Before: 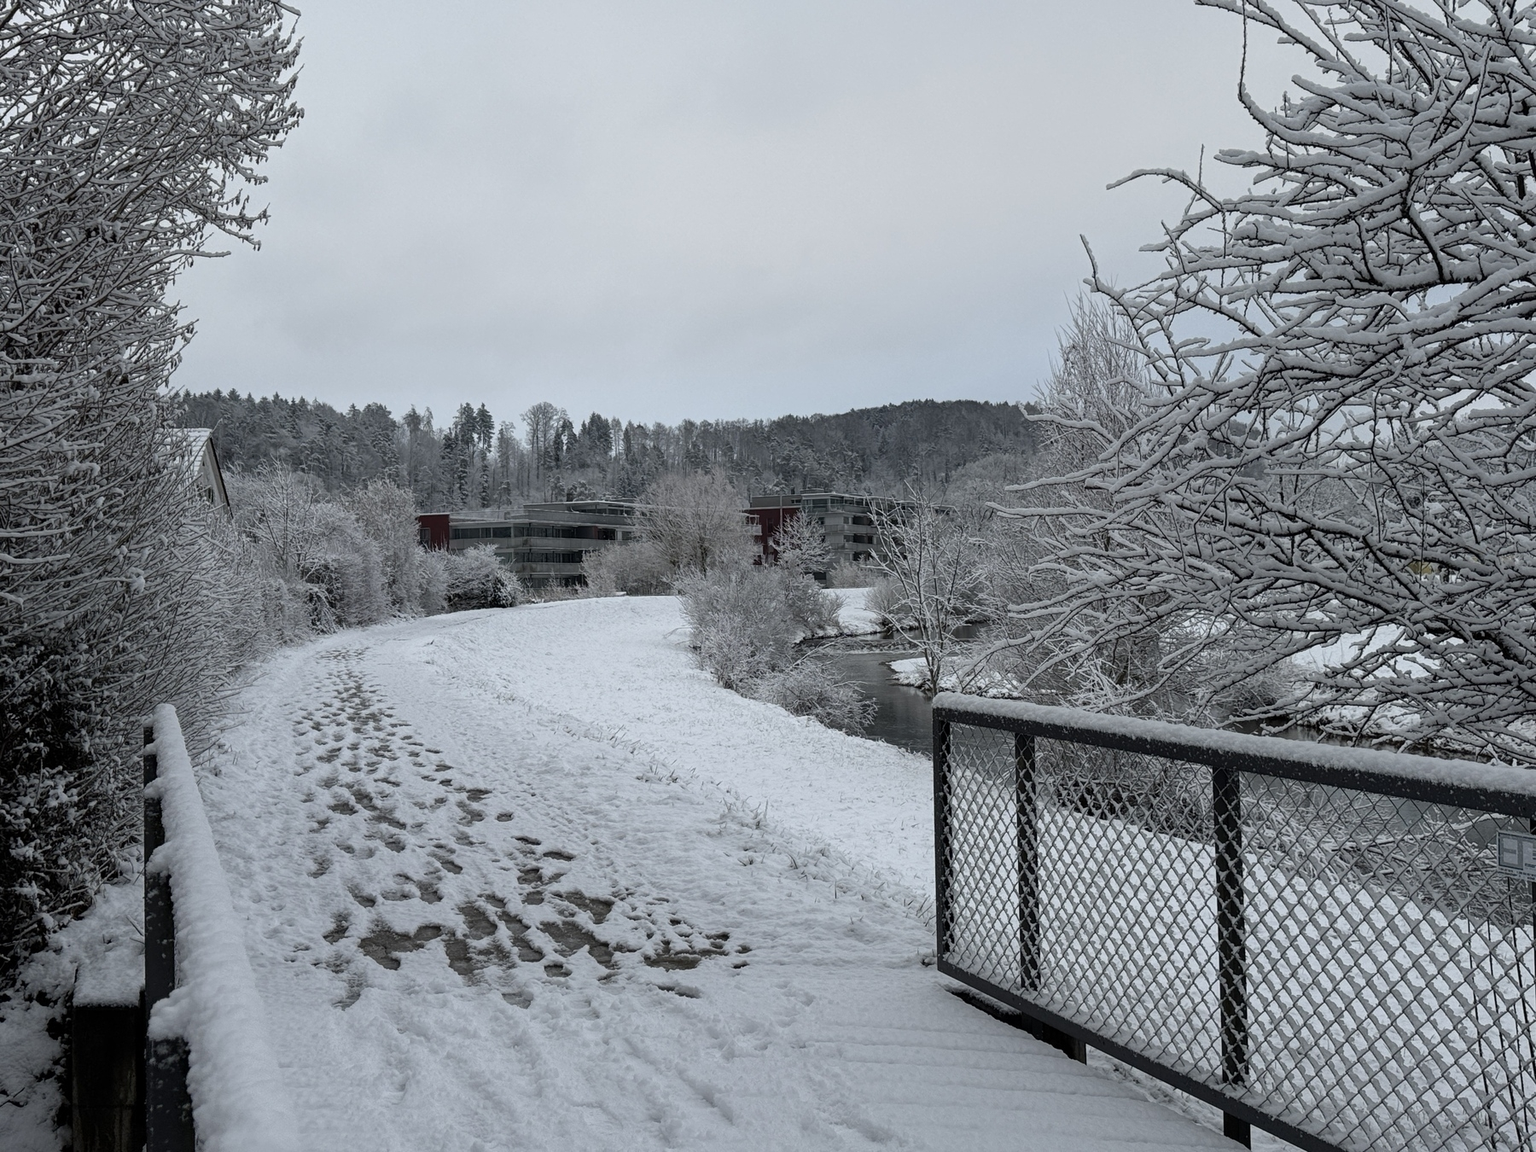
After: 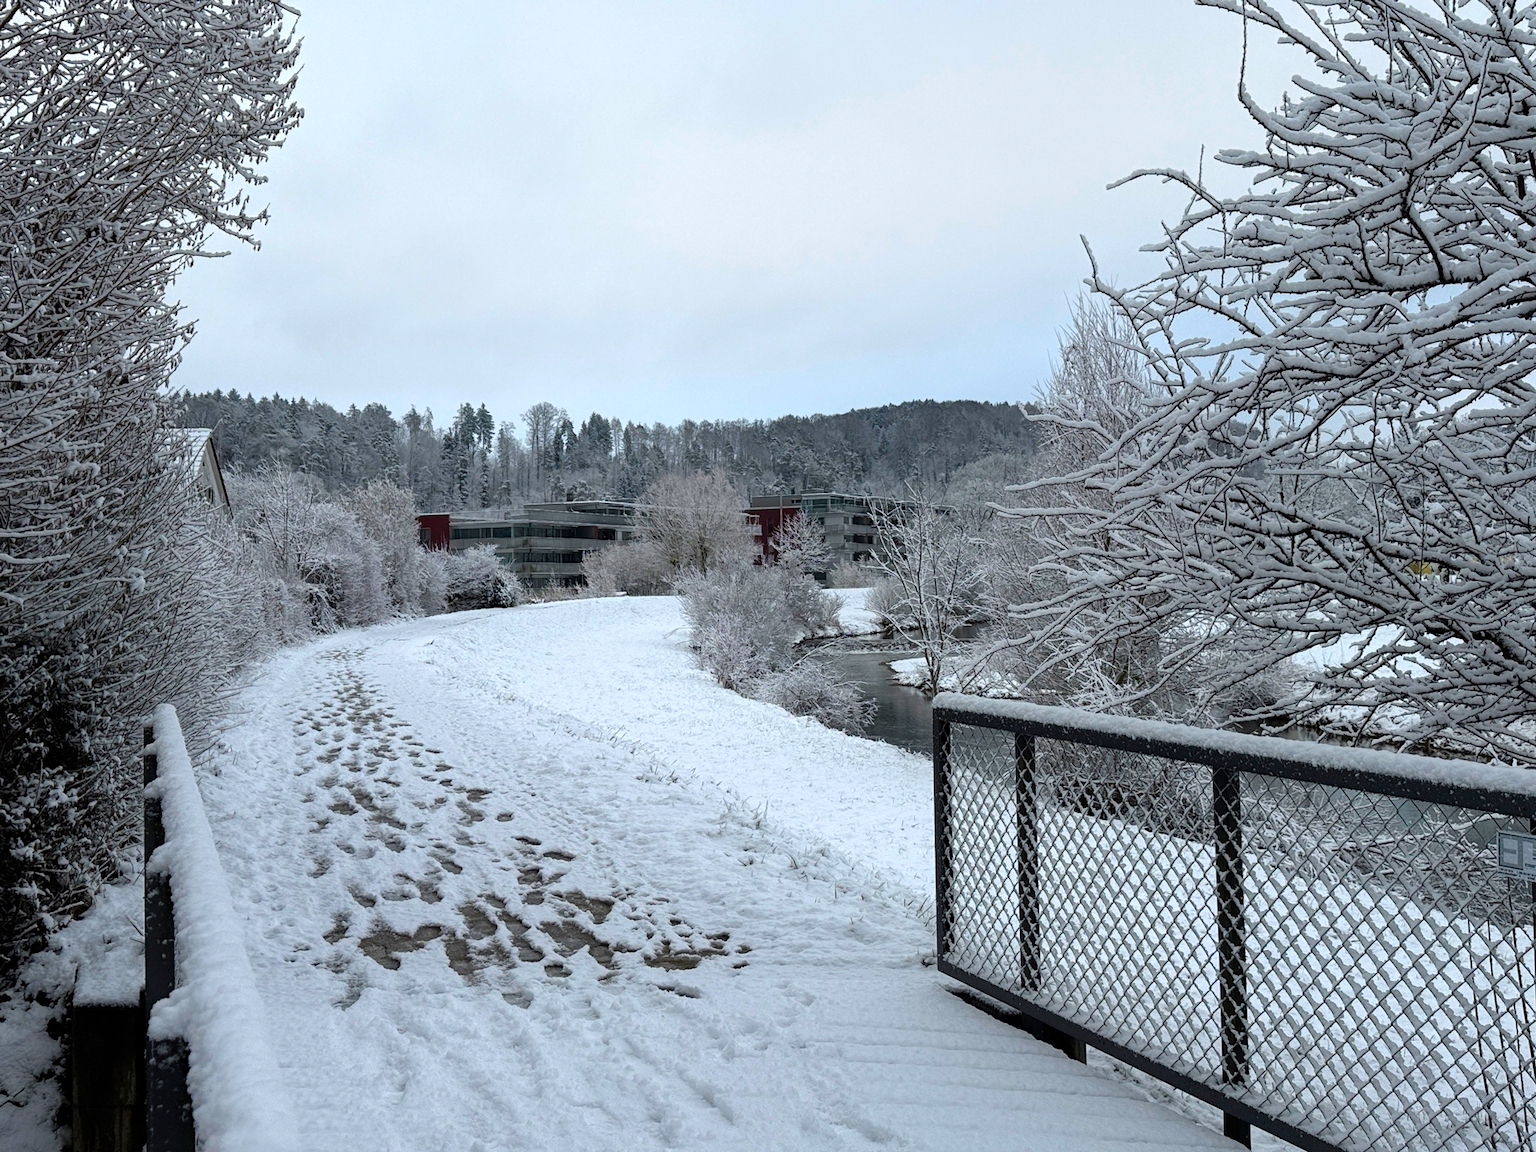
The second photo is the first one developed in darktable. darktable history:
tone equalizer: -8 EV -0.431 EV, -7 EV -0.376 EV, -6 EV -0.329 EV, -5 EV -0.195 EV, -3 EV 0.22 EV, -2 EV 0.34 EV, -1 EV 0.388 EV, +0 EV 0.426 EV
color balance rgb: power › hue 209.87°, linear chroma grading › global chroma 20.448%, perceptual saturation grading › global saturation 25.361%
contrast brightness saturation: contrast 0.037, saturation 0.07
